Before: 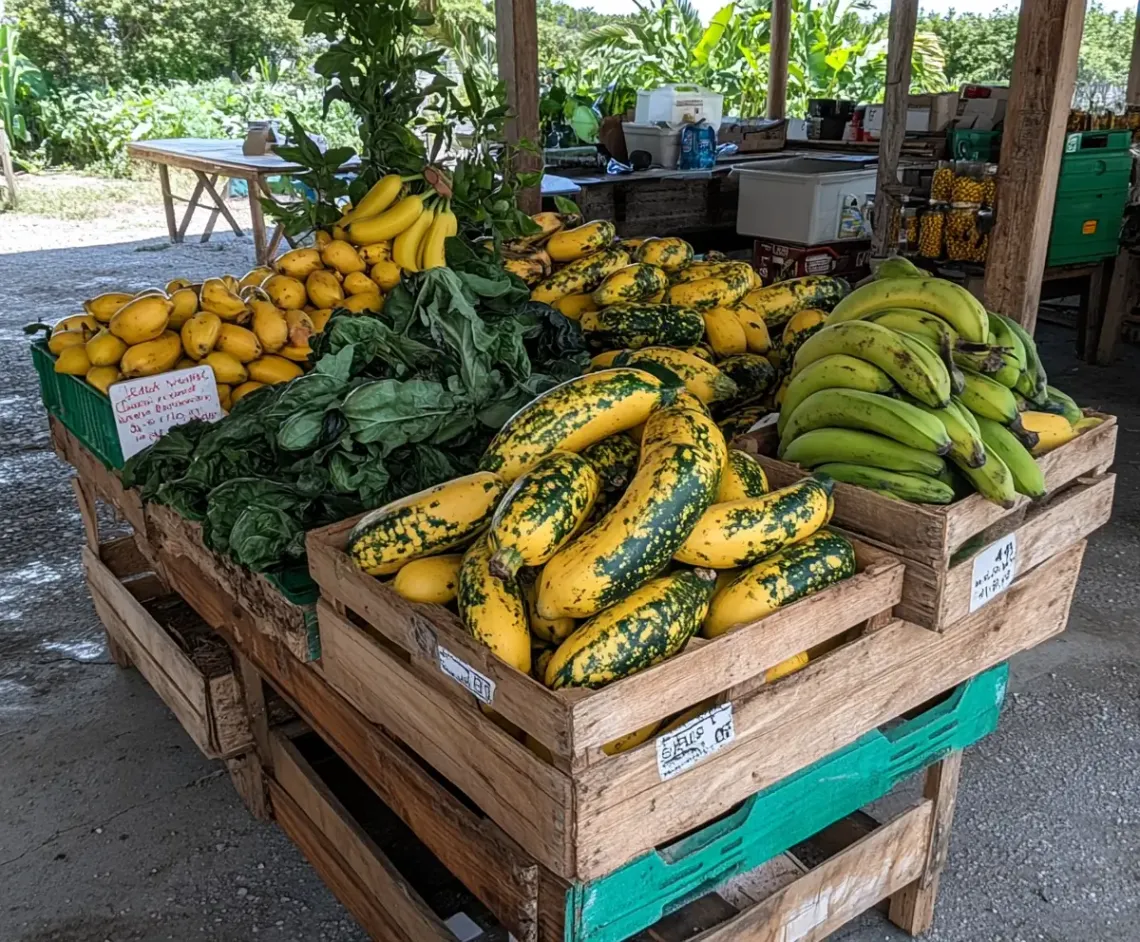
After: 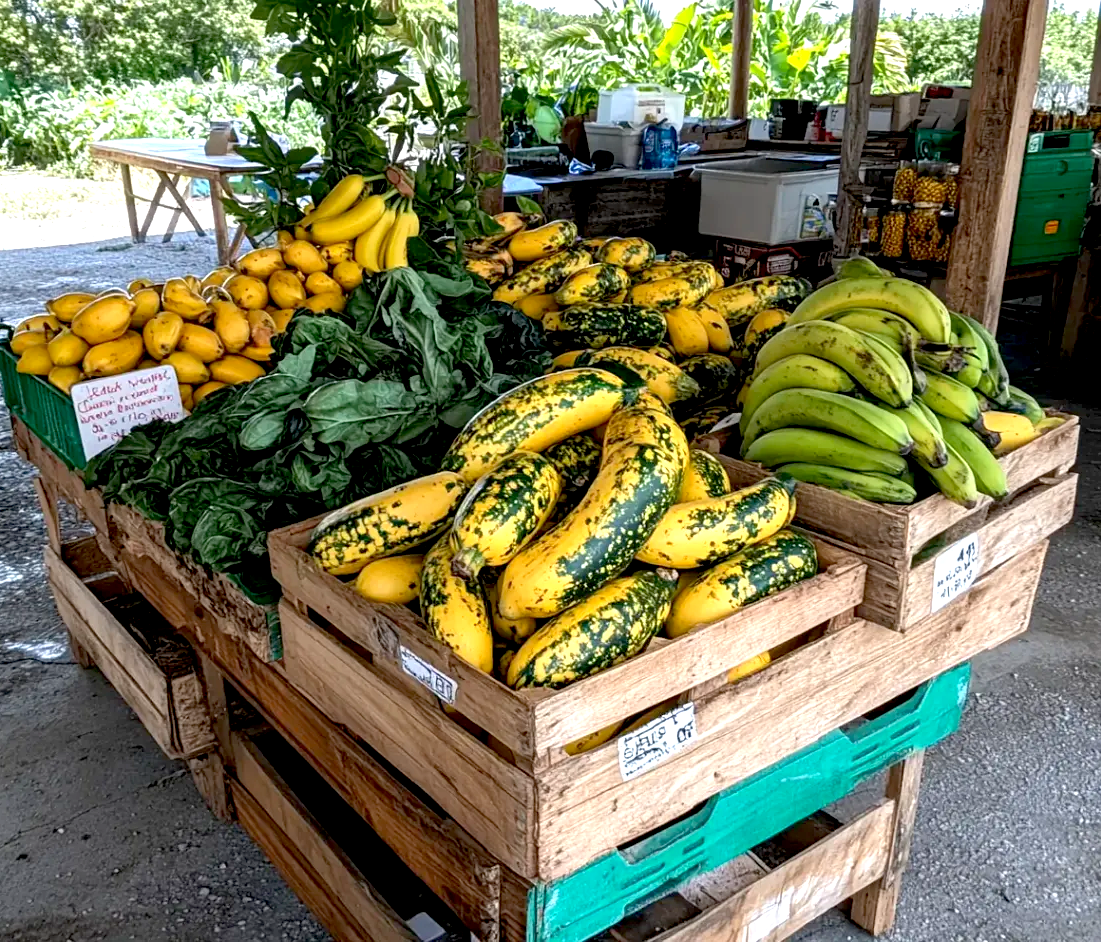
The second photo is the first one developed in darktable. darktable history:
crop and rotate: left 3.349%
exposure: black level correction 0.012, exposure 0.703 EV, compensate highlight preservation false
